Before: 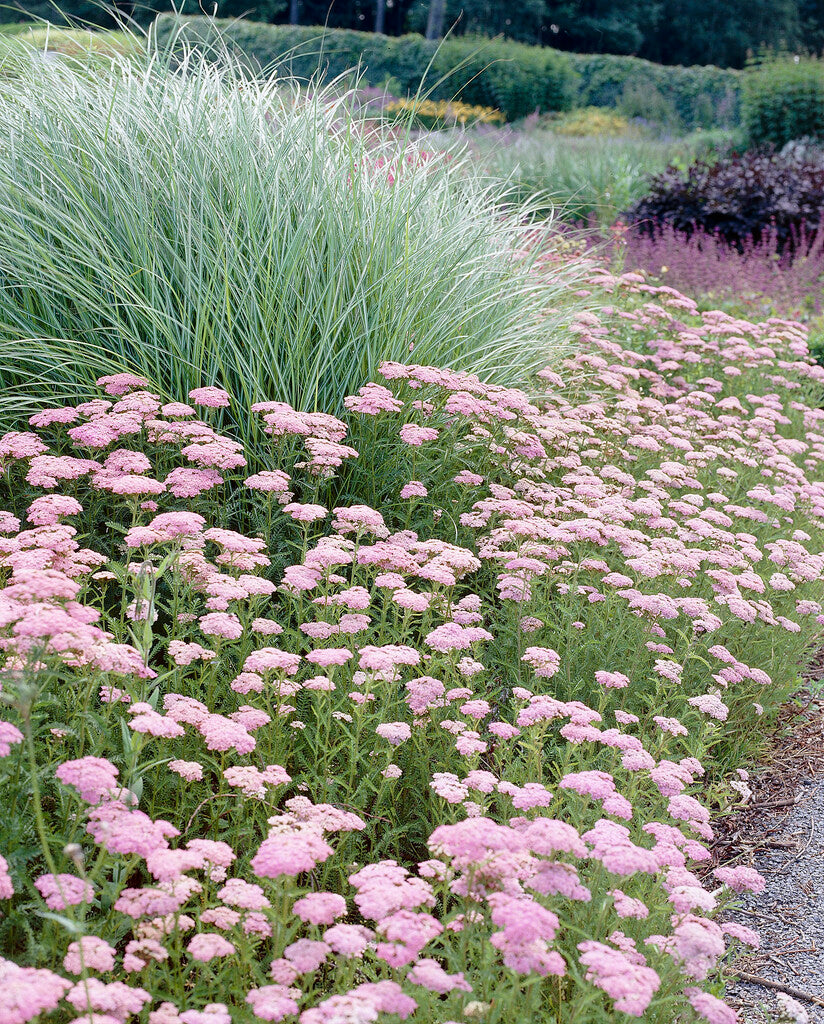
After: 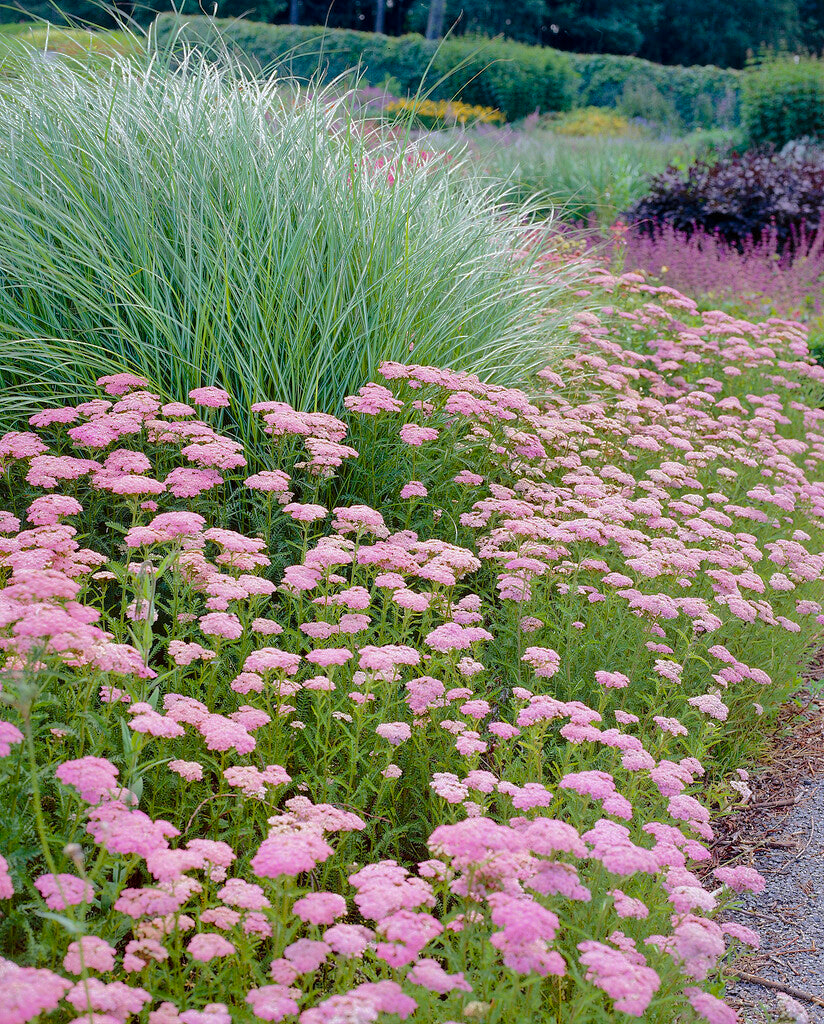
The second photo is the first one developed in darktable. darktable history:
color balance rgb: perceptual saturation grading › global saturation 25%, global vibrance 20%
shadows and highlights: shadows 25, highlights -70
